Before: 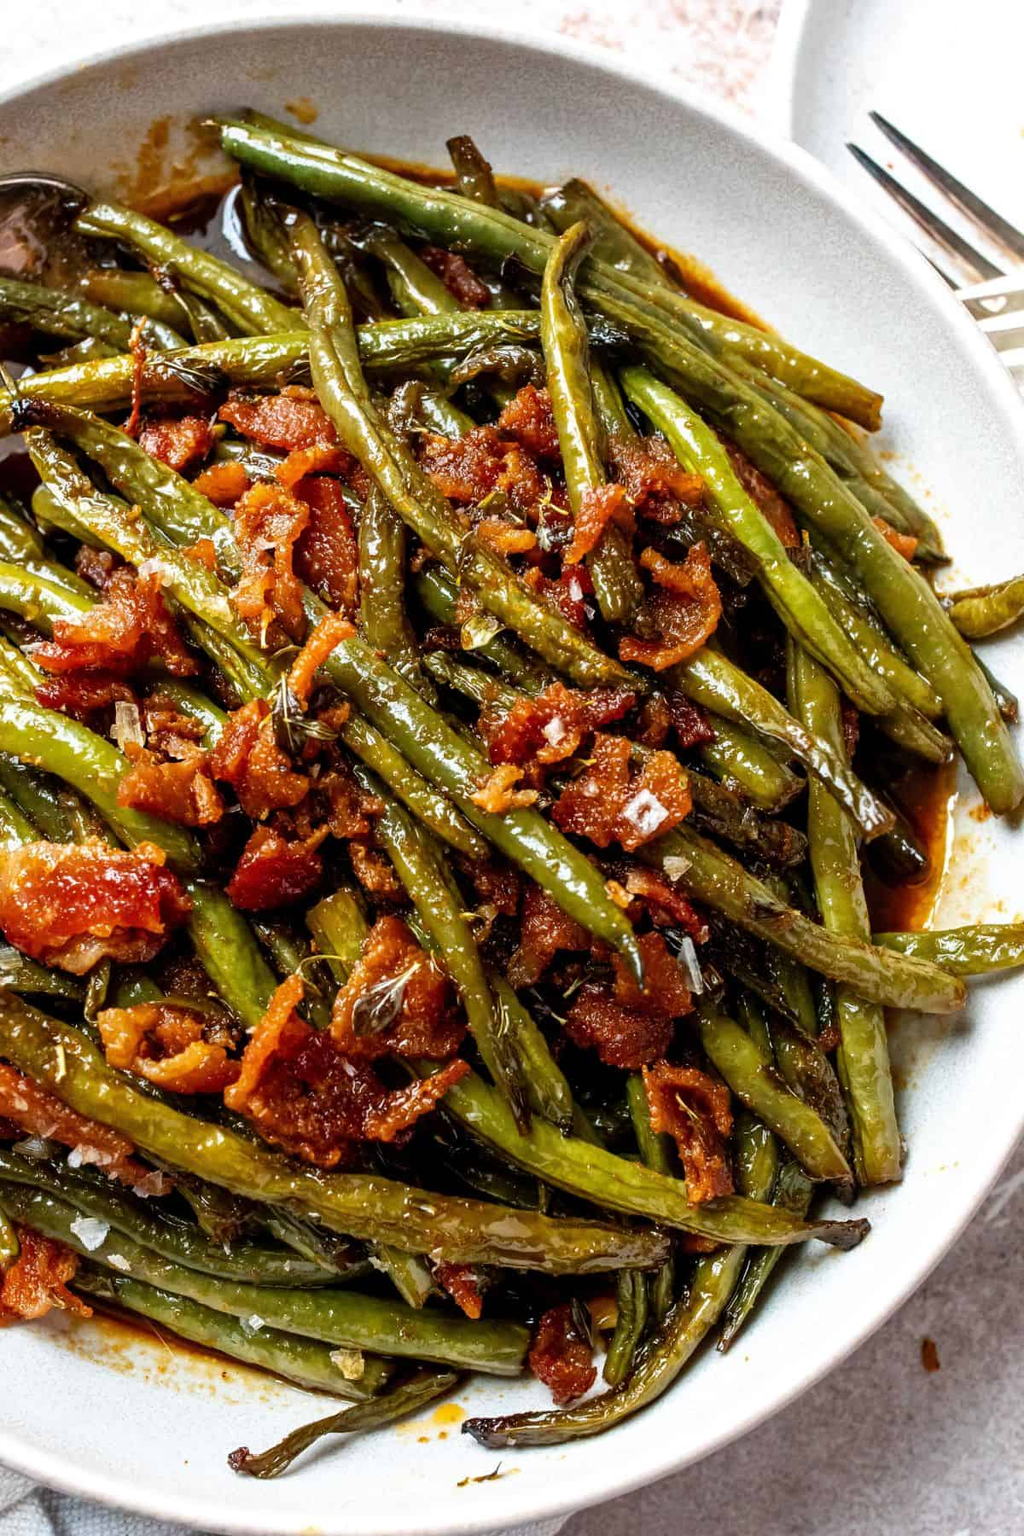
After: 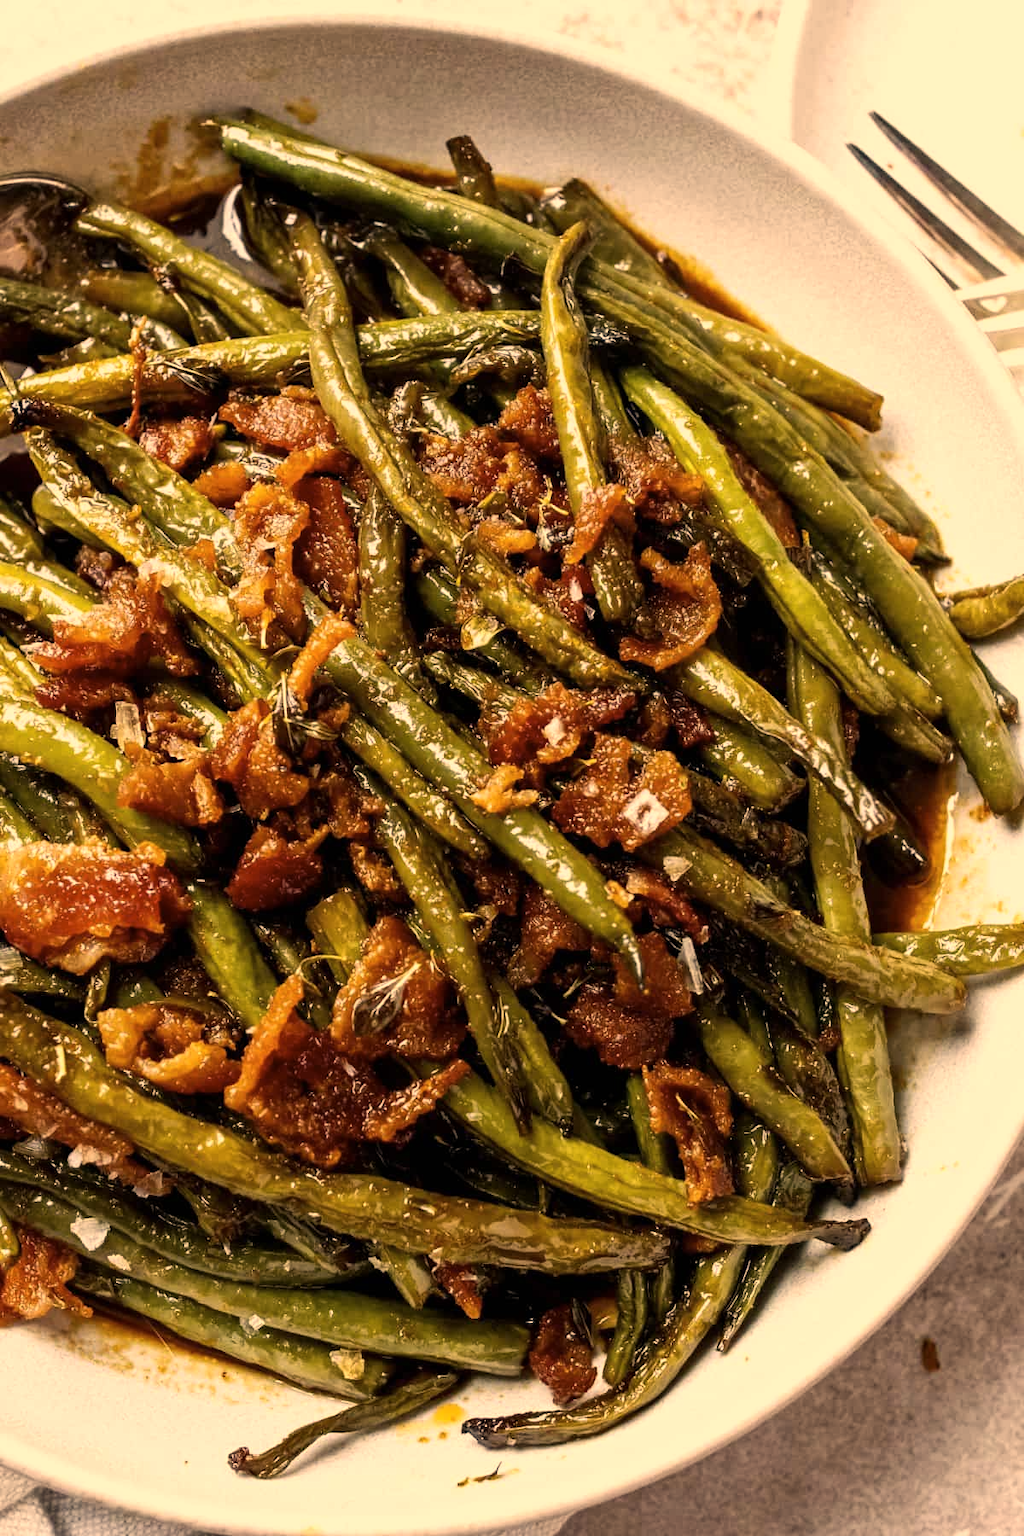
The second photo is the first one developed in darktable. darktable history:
color correction: highlights a* 15, highlights b* 31.55
contrast brightness saturation: contrast 0.1, saturation -0.3
